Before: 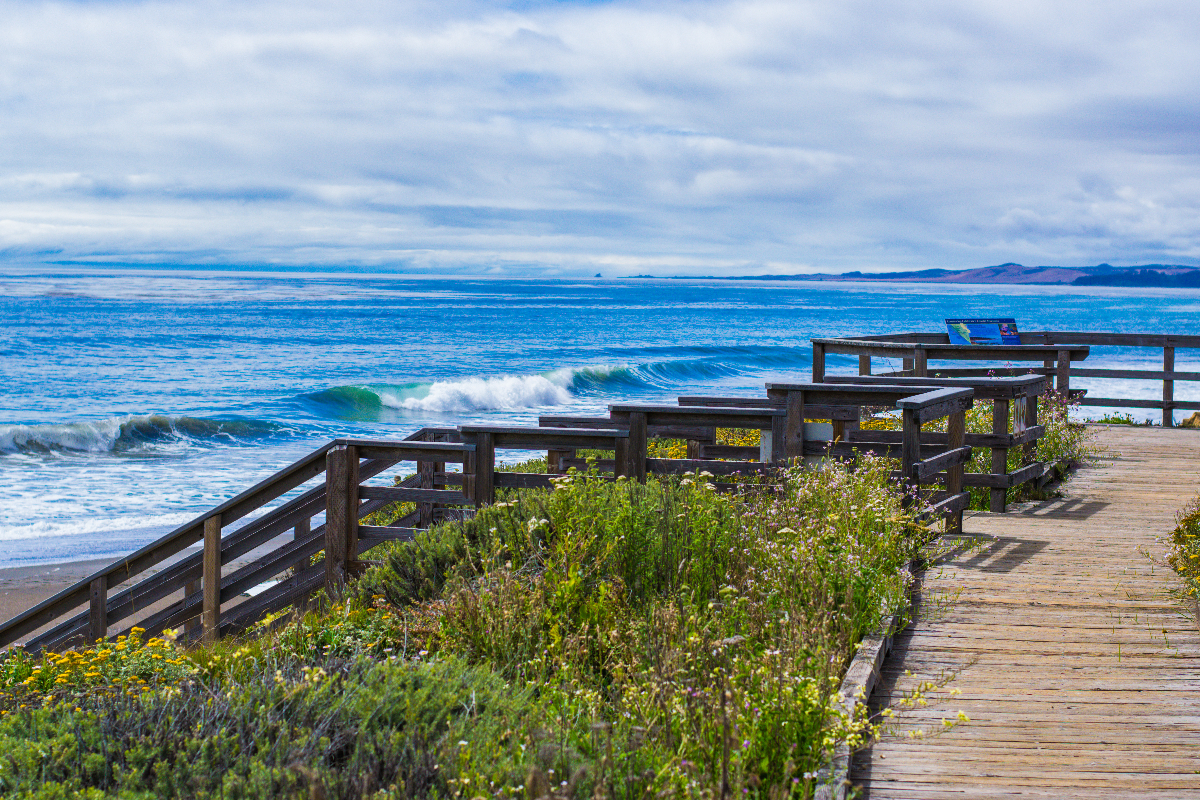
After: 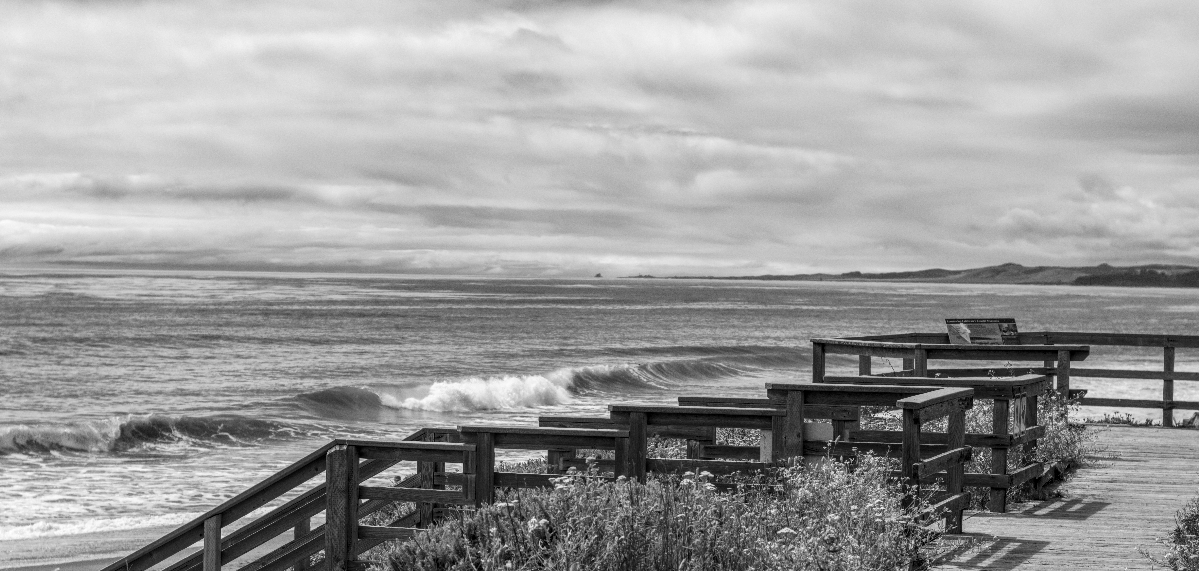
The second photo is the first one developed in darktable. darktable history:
monochrome: a -3.63, b -0.465
crop: bottom 28.576%
local contrast: on, module defaults
color balance rgb: linear chroma grading › global chroma 15%, perceptual saturation grading › global saturation 30%
